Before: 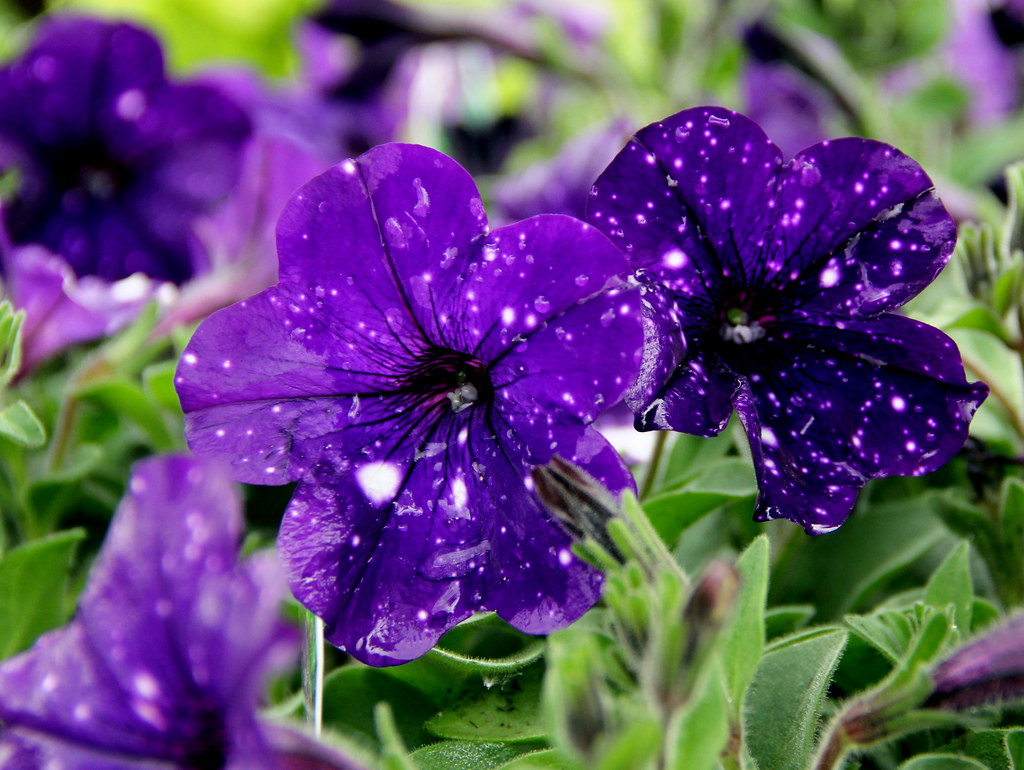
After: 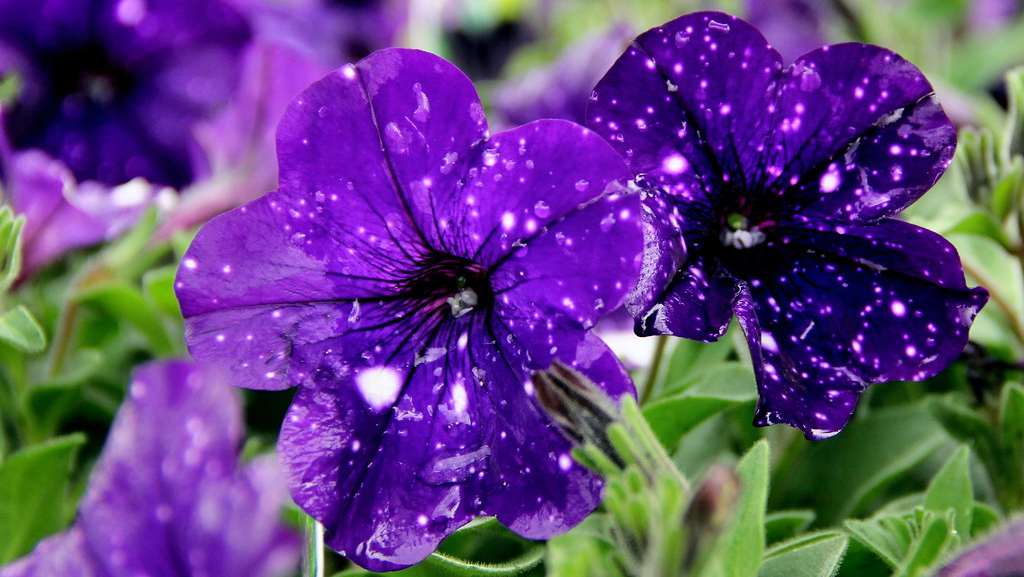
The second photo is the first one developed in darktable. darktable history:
crop and rotate: top 12.5%, bottom 12.5%
shadows and highlights: low approximation 0.01, soften with gaussian
